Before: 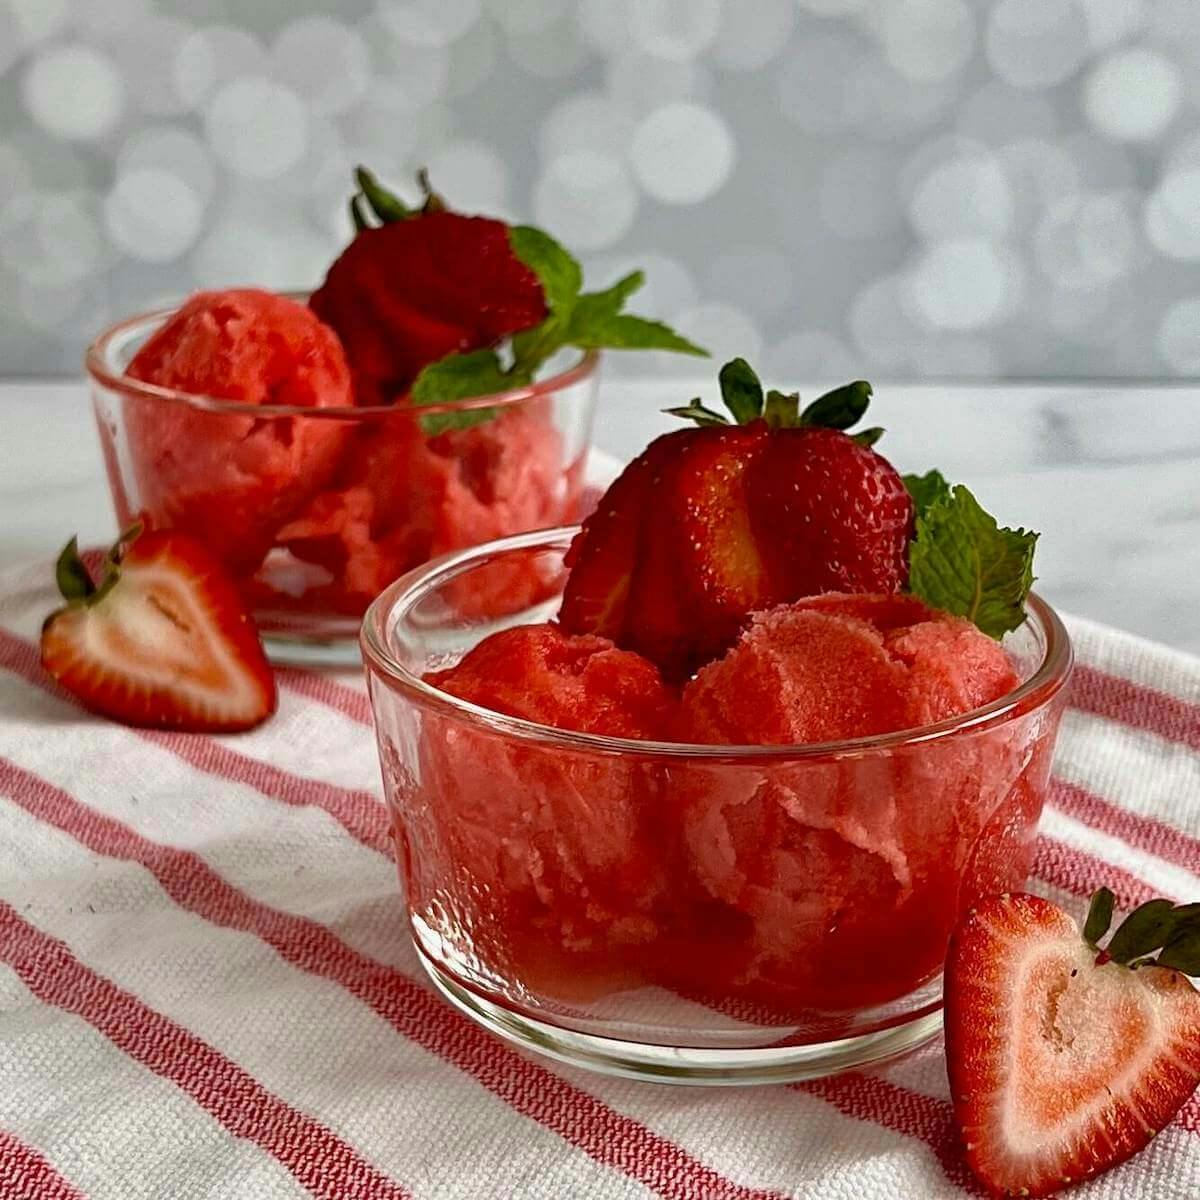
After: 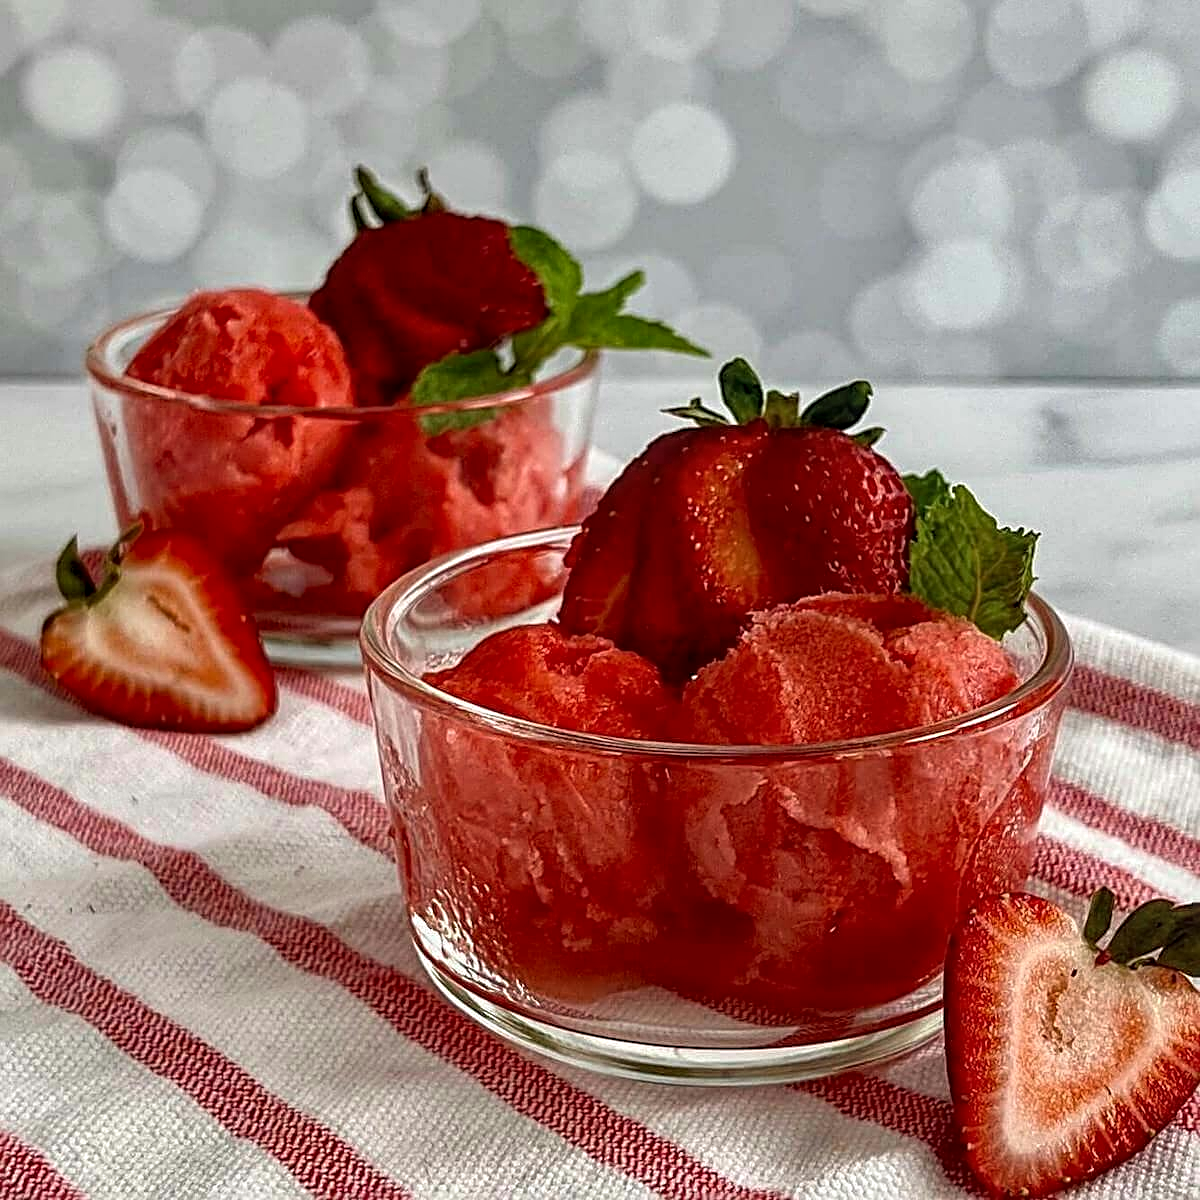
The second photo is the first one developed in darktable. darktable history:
sharpen: radius 2.767
local contrast: detail 130%
